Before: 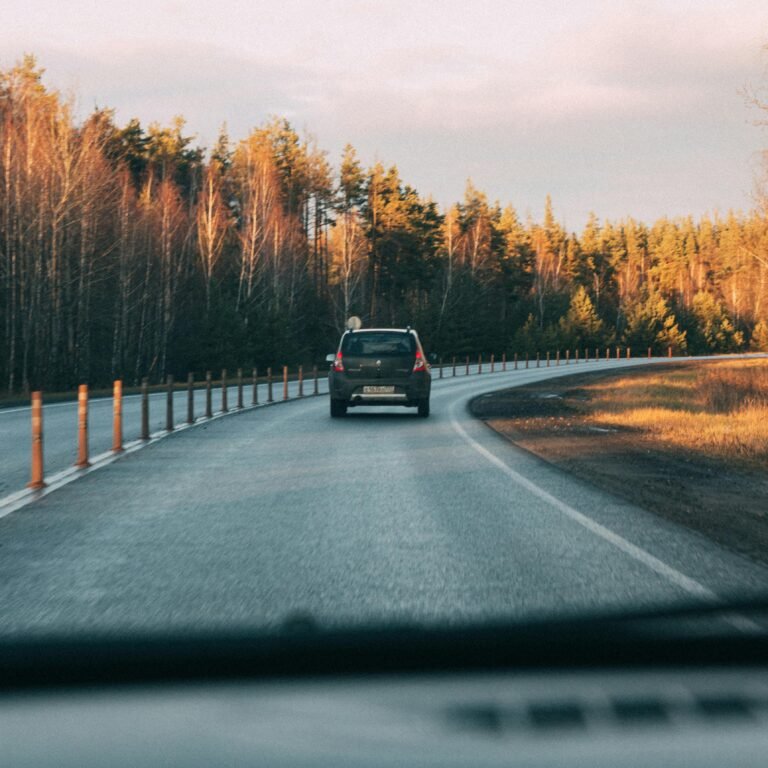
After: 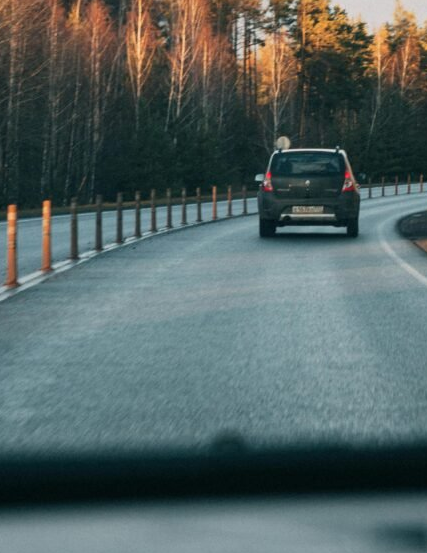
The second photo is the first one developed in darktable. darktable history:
shadows and highlights: shadows 29.35, highlights -29.47, highlights color adjustment 56.73%, low approximation 0.01, soften with gaussian
crop: left 9.306%, top 23.543%, right 34.98%, bottom 4.431%
